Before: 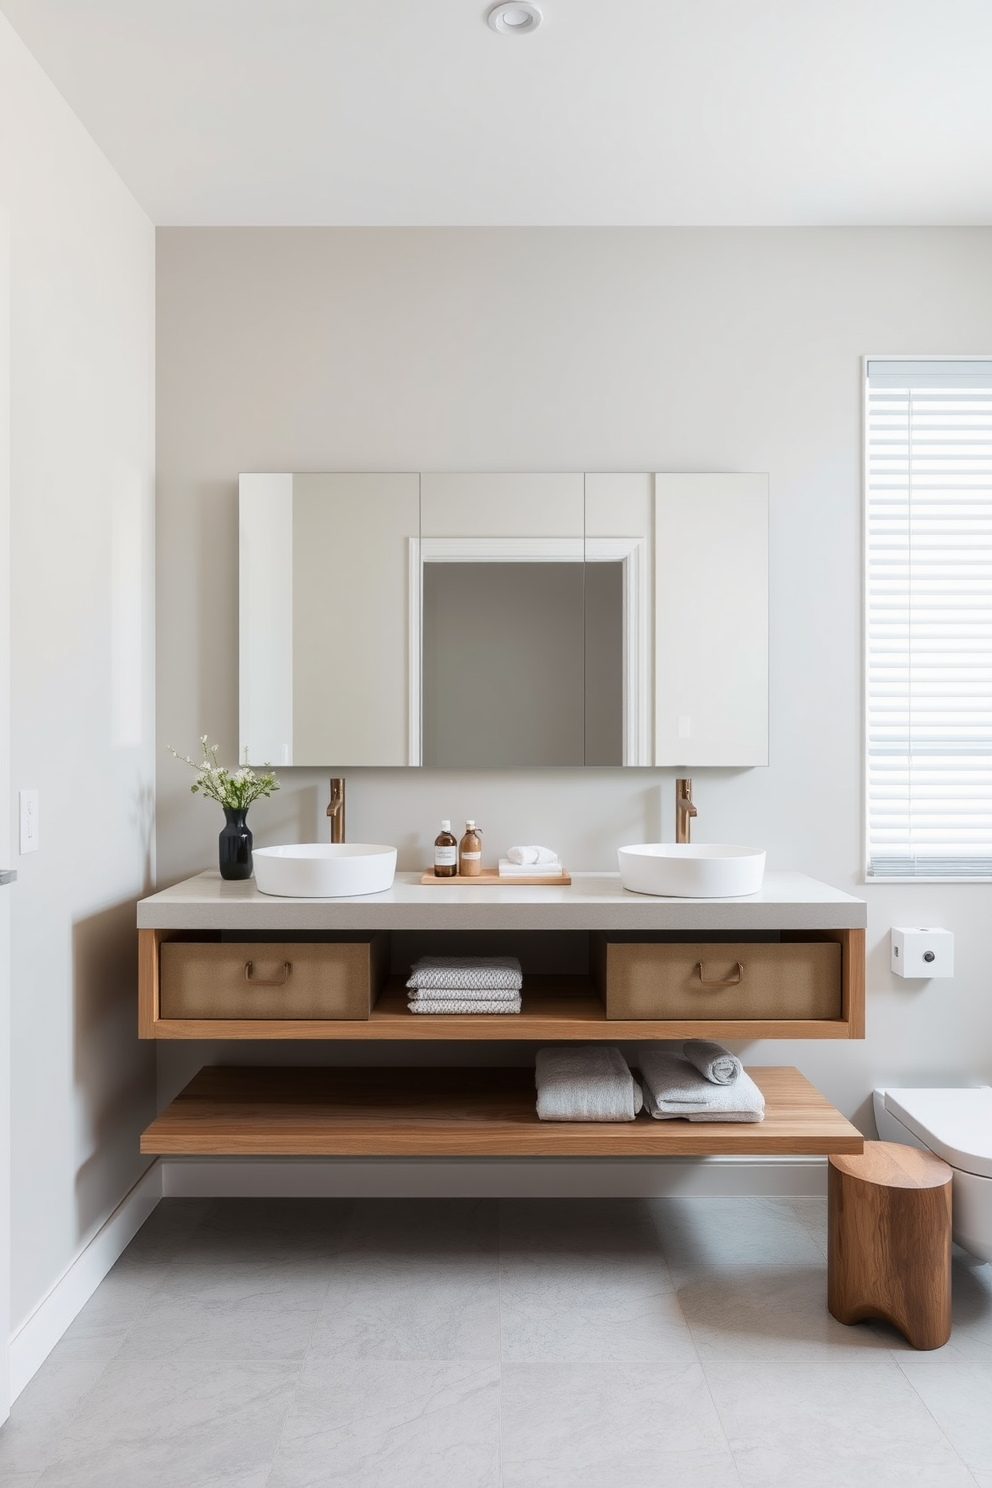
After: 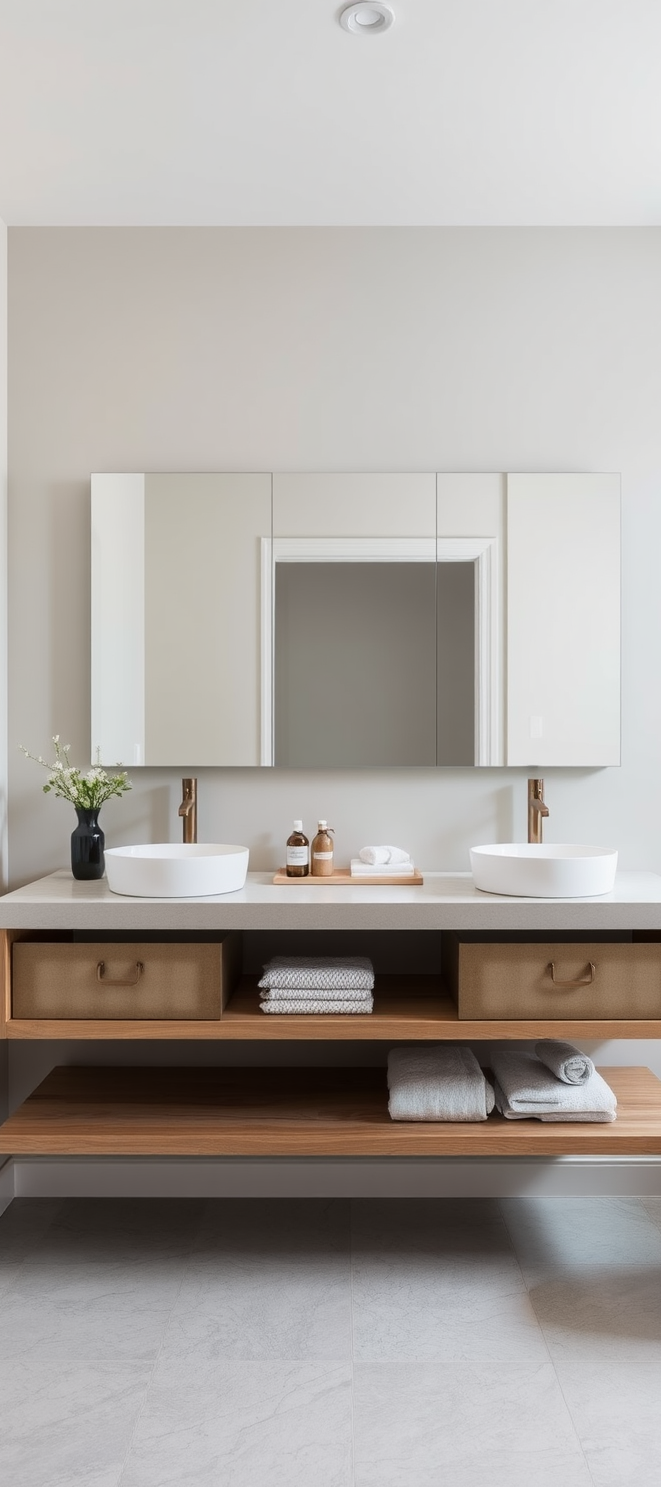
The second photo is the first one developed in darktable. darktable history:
crop and rotate: left 15.055%, right 18.278%
contrast brightness saturation: saturation -0.04
